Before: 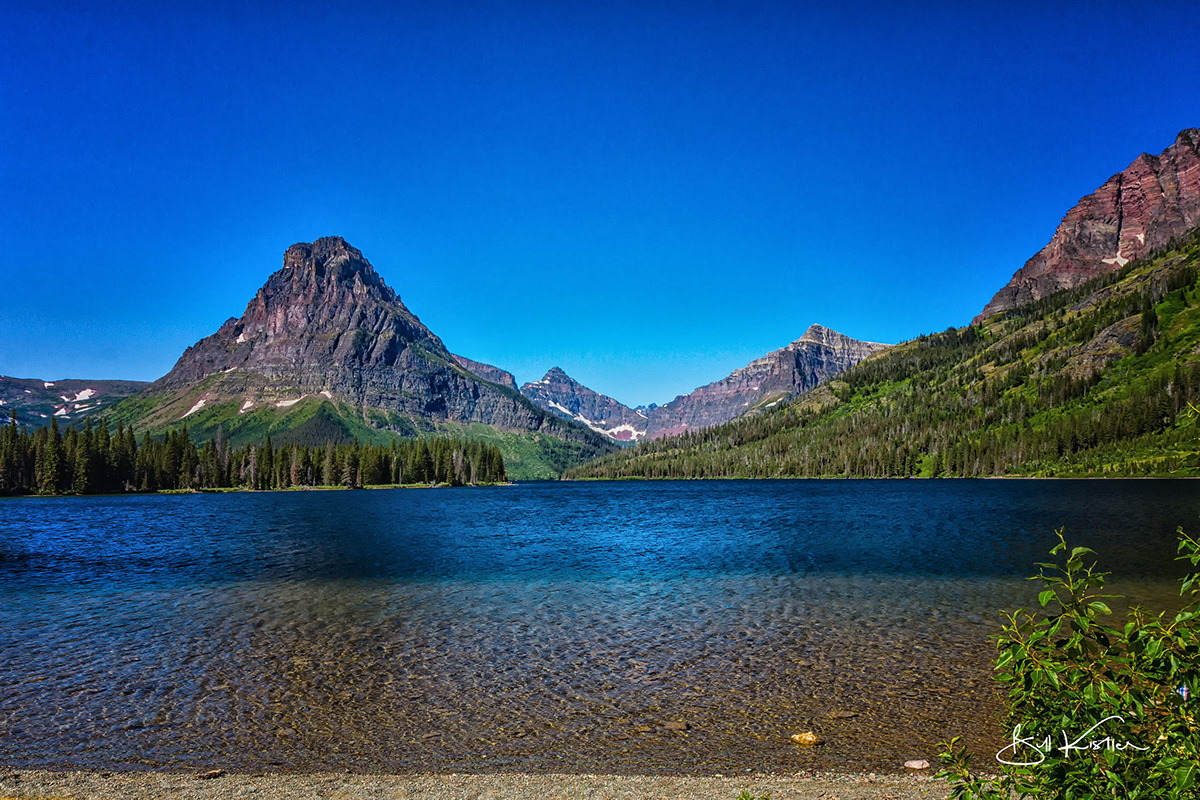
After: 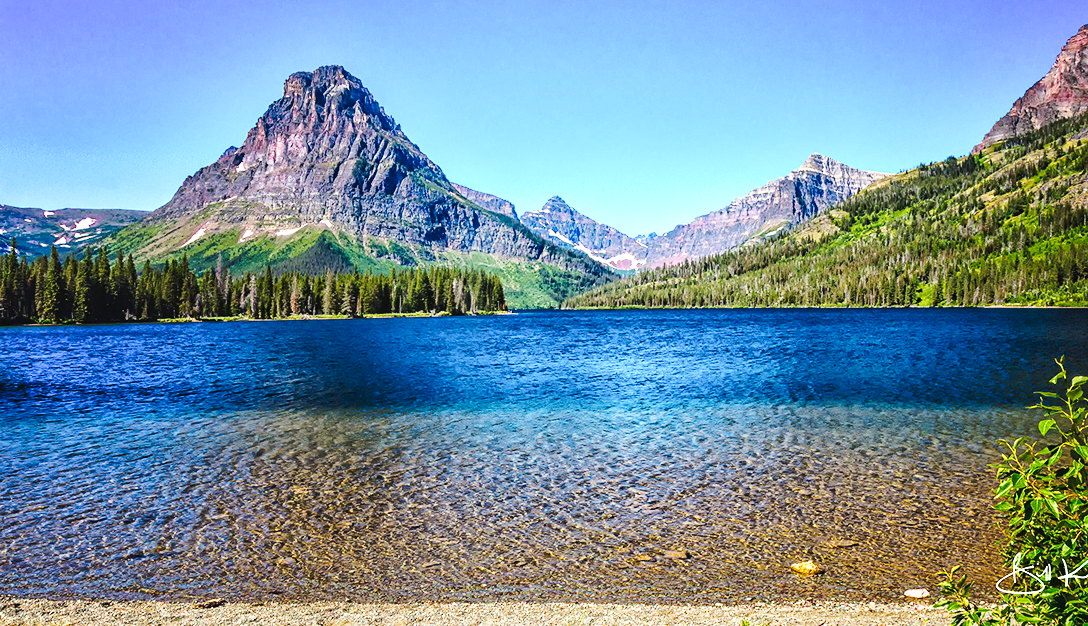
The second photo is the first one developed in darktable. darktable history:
exposure: exposure 0.652 EV, compensate exposure bias true, compensate highlight preservation false
crop: top 21.408%, right 9.321%, bottom 0.324%
tone curve: curves: ch0 [(0, 0.023) (0.103, 0.087) (0.295, 0.297) (0.445, 0.531) (0.553, 0.665) (0.735, 0.843) (0.994, 1)]; ch1 [(0, 0) (0.414, 0.395) (0.447, 0.447) (0.485, 0.5) (0.512, 0.524) (0.542, 0.581) (0.581, 0.632) (0.646, 0.715) (1, 1)]; ch2 [(0, 0) (0.369, 0.388) (0.449, 0.431) (0.478, 0.471) (0.516, 0.517) (0.579, 0.624) (0.674, 0.775) (1, 1)], preserve colors none
